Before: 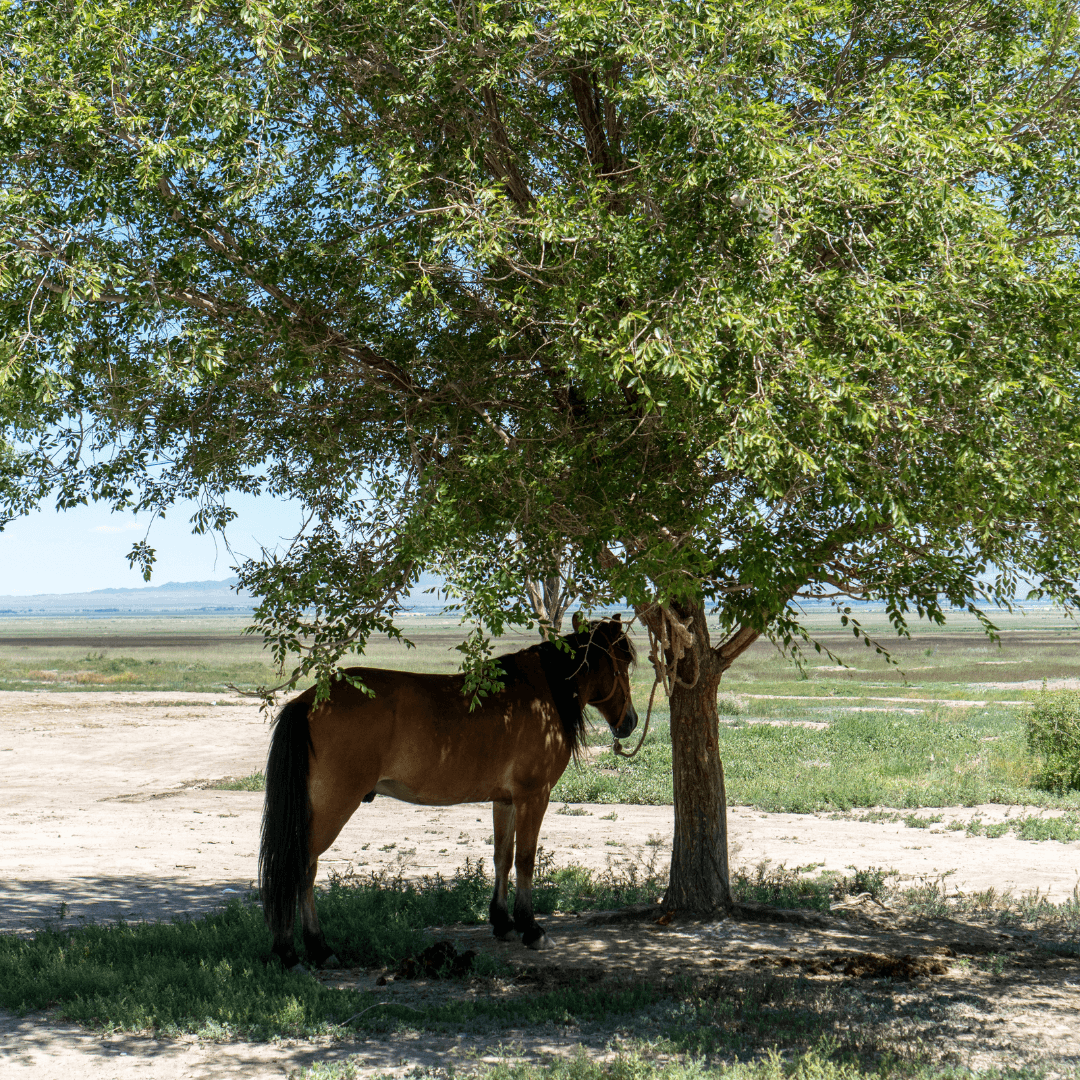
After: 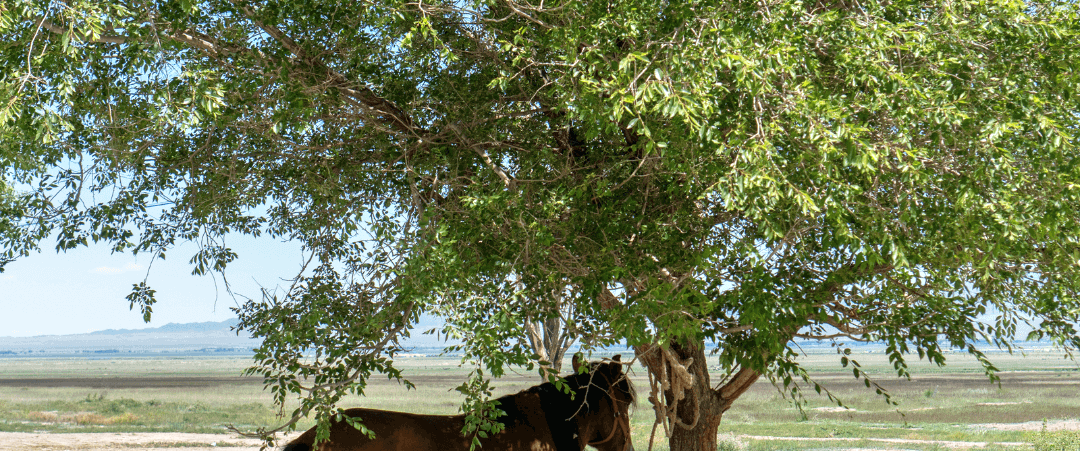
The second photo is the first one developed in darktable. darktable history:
crop and rotate: top 24.073%, bottom 34.161%
tone equalizer: -8 EV 1.03 EV, -7 EV 0.983 EV, -6 EV 1.03 EV, -5 EV 1.02 EV, -4 EV 1 EV, -3 EV 0.719 EV, -2 EV 0.519 EV, -1 EV 0.229 EV
